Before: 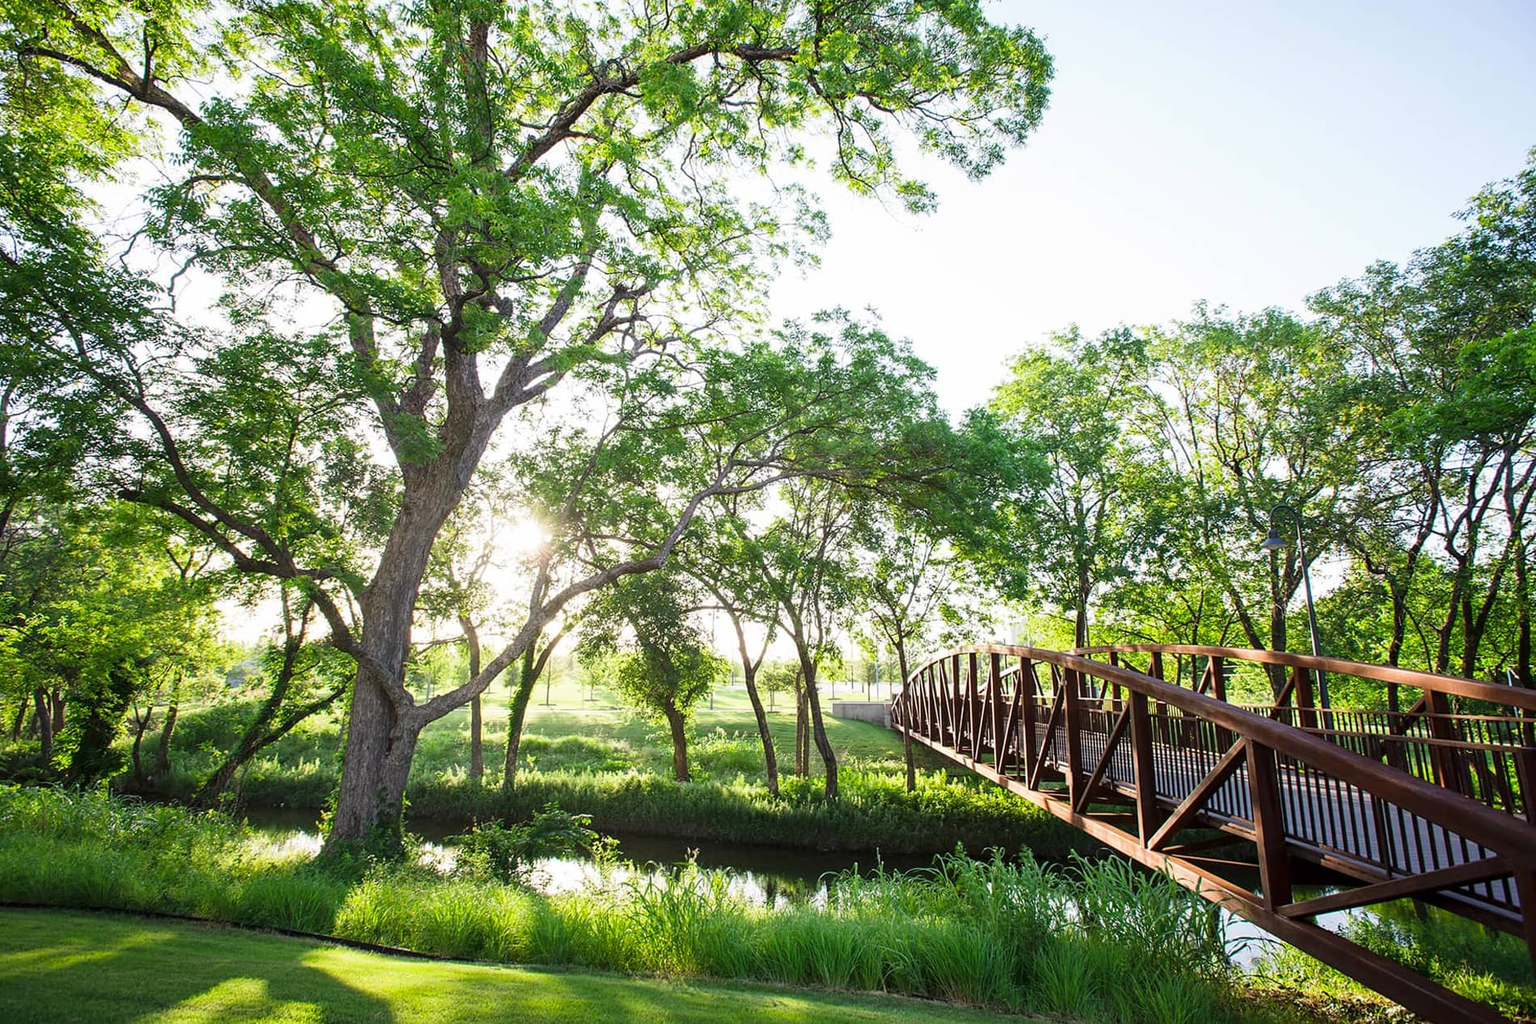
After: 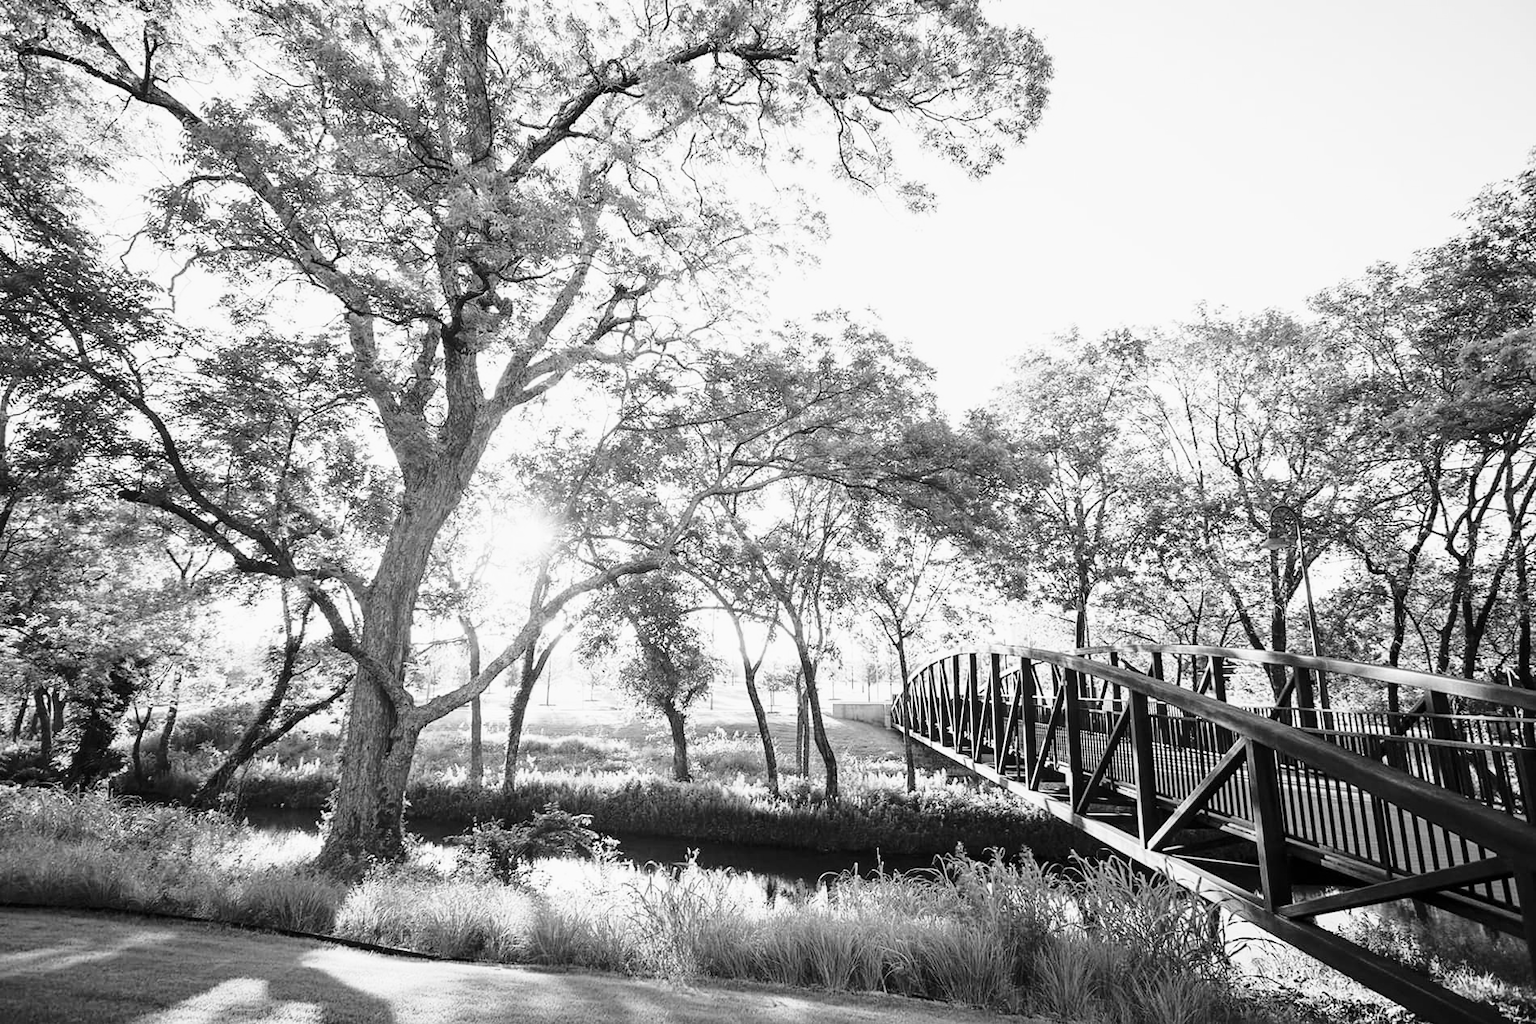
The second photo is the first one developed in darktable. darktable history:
tone equalizer: on, module defaults
base curve: curves: ch0 [(0, 0) (0.028, 0.03) (0.121, 0.232) (0.46, 0.748) (0.859, 0.968) (1, 1)], preserve colors none
monochrome: a 32, b 64, size 2.3
